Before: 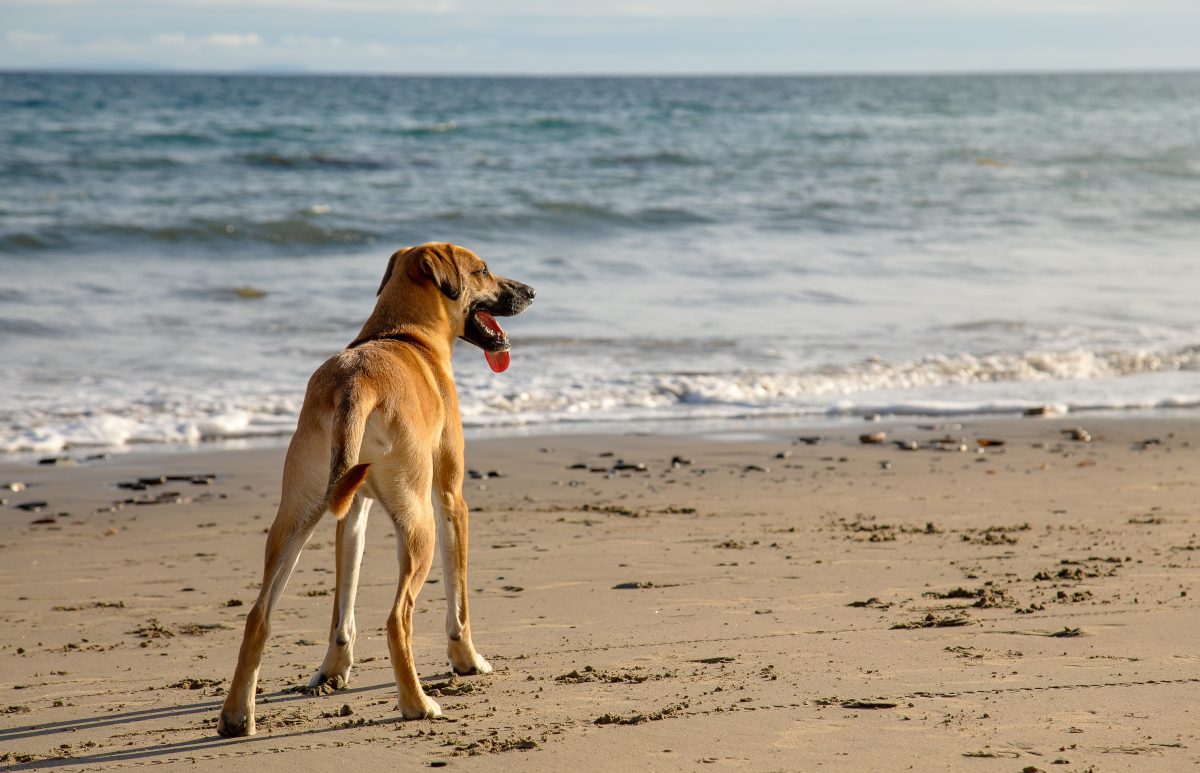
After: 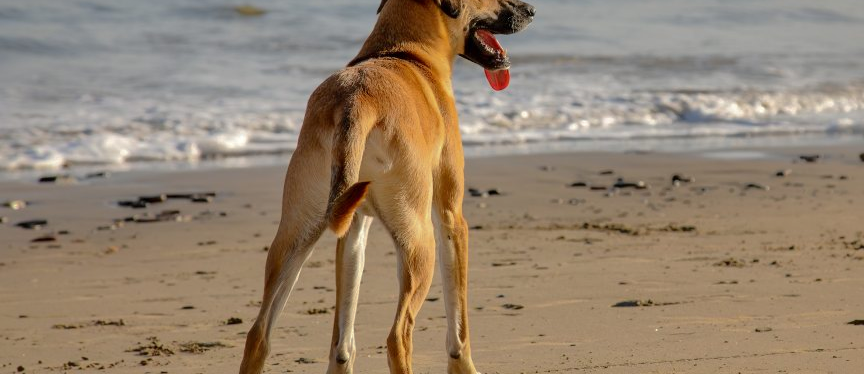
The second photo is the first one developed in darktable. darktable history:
crop: top 36.498%, right 27.964%, bottom 14.995%
shadows and highlights: shadows -19.91, highlights -73.15
